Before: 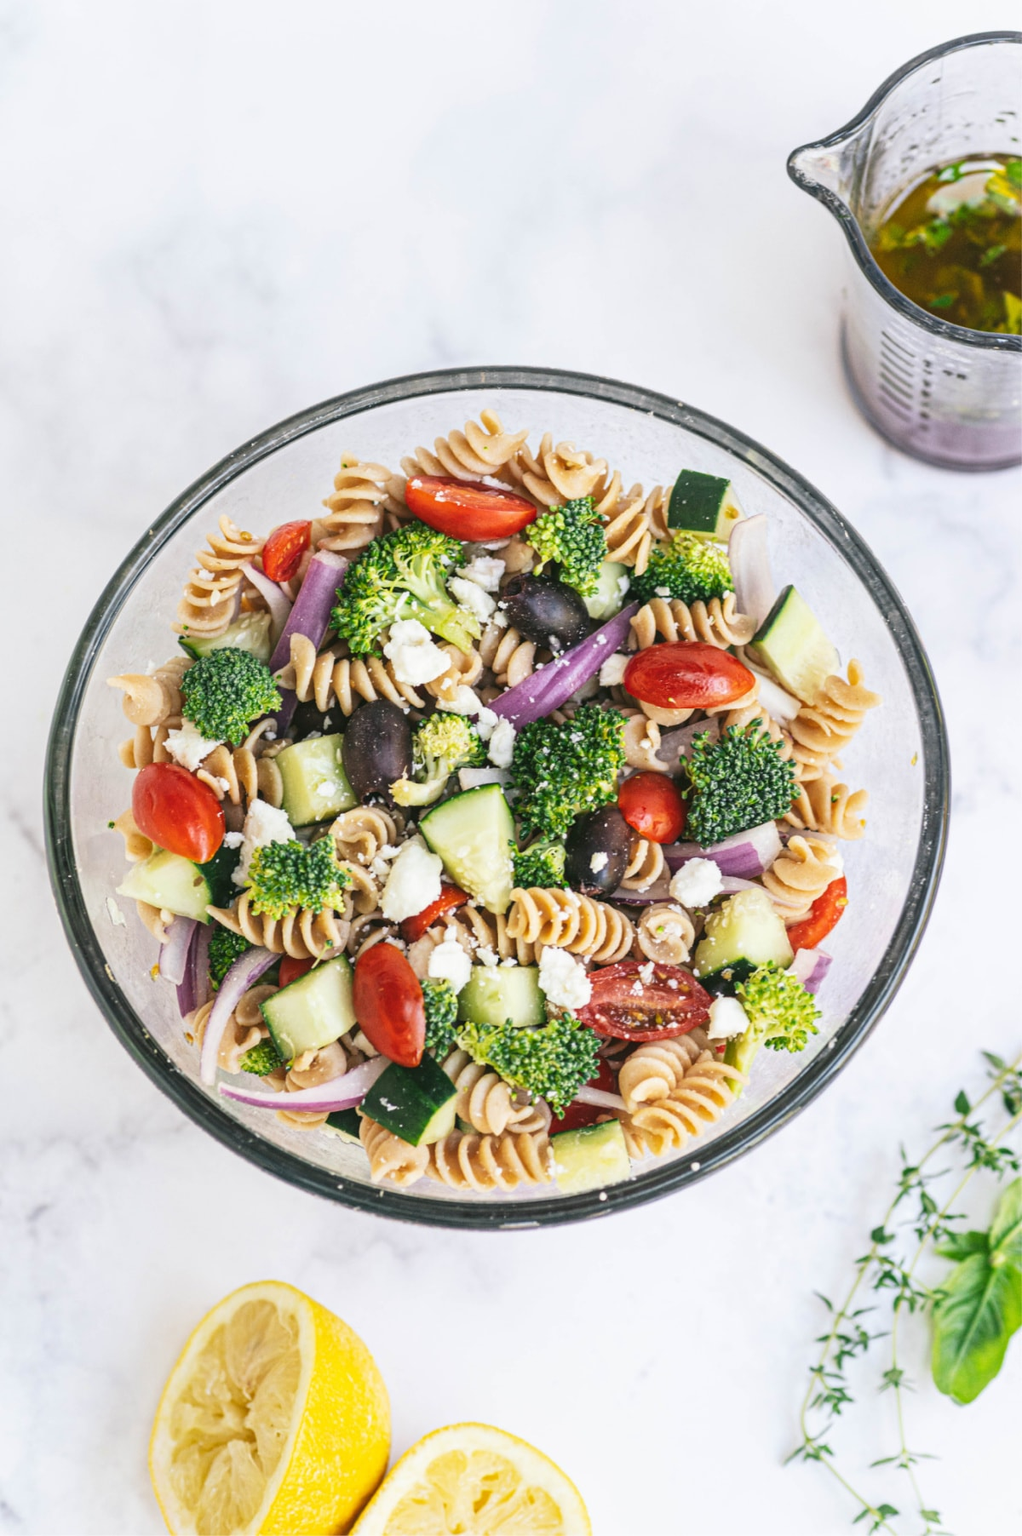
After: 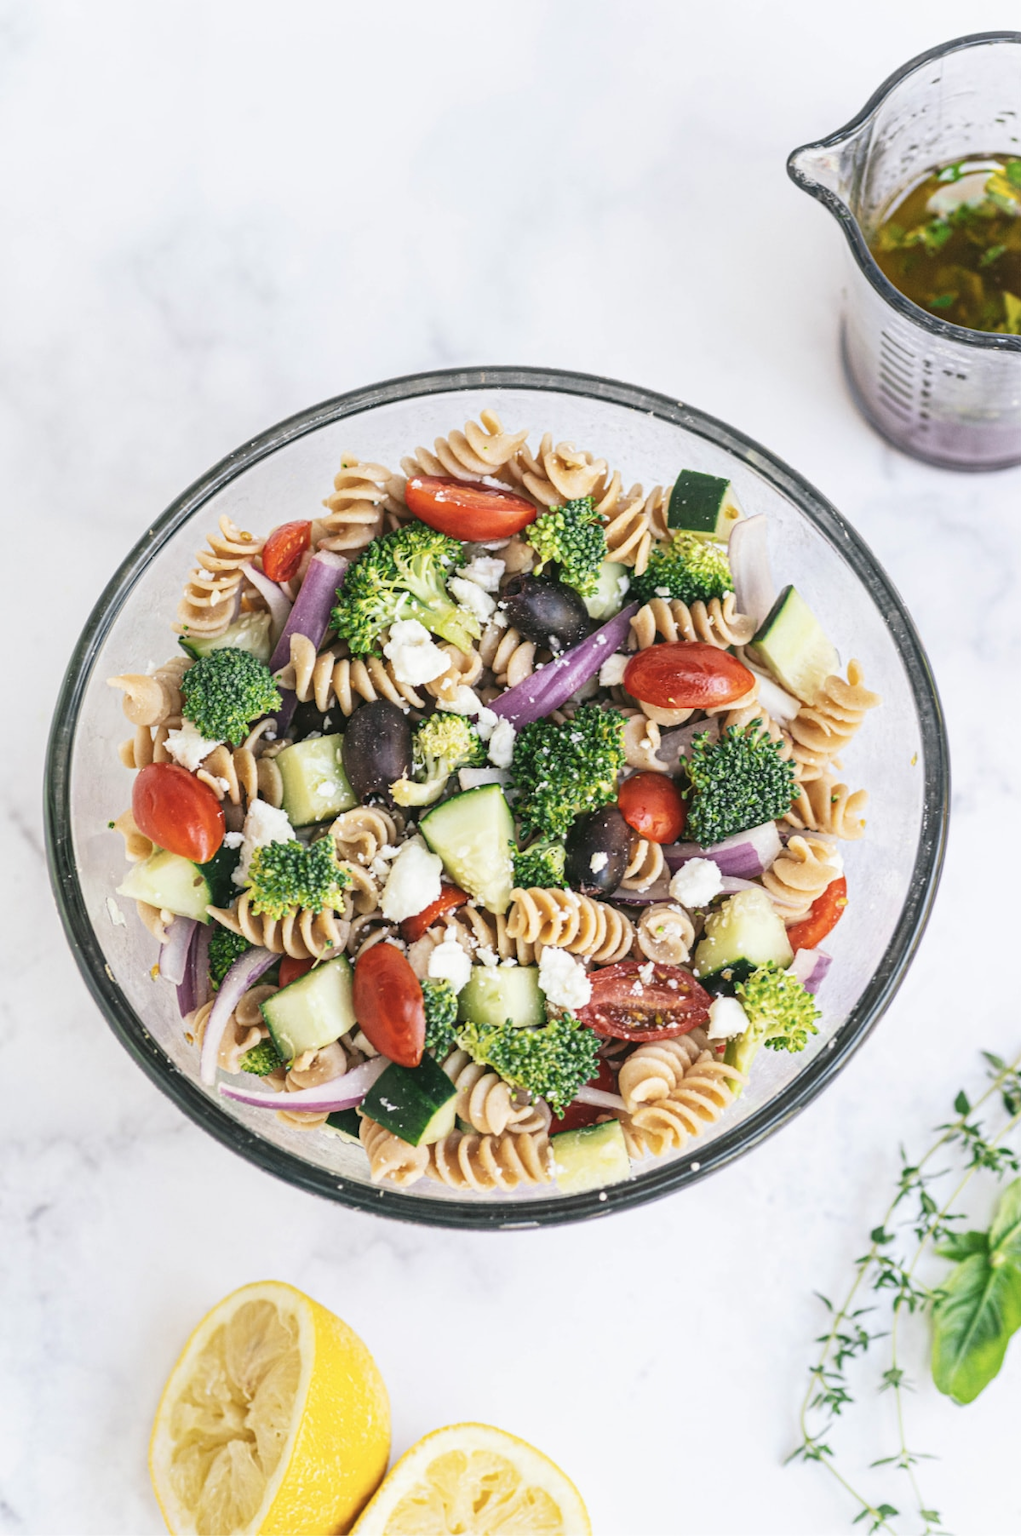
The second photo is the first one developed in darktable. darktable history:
color correction: saturation 0.85
bloom: size 3%, threshold 100%, strength 0%
